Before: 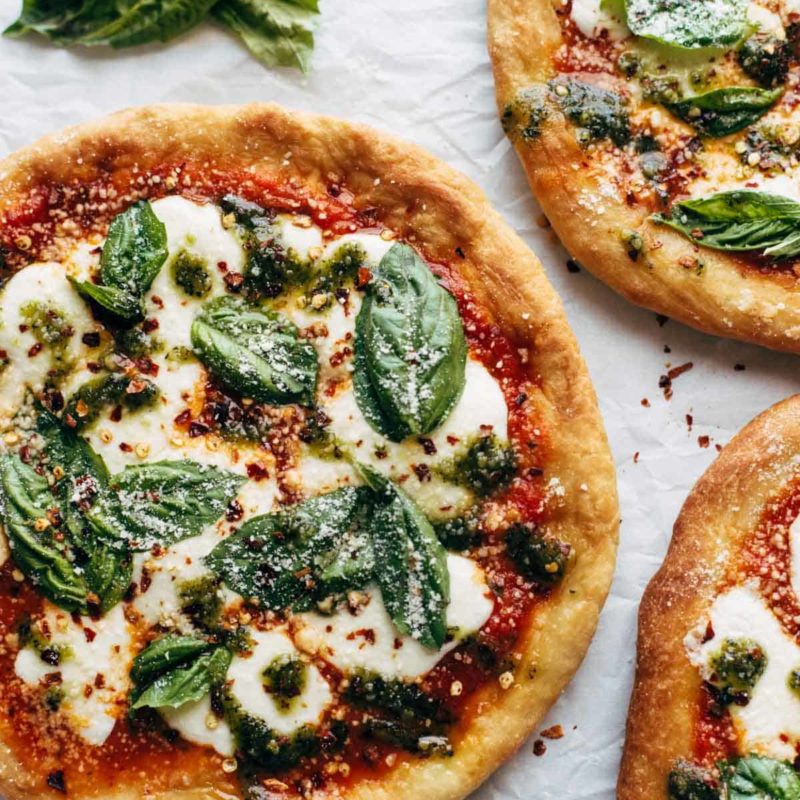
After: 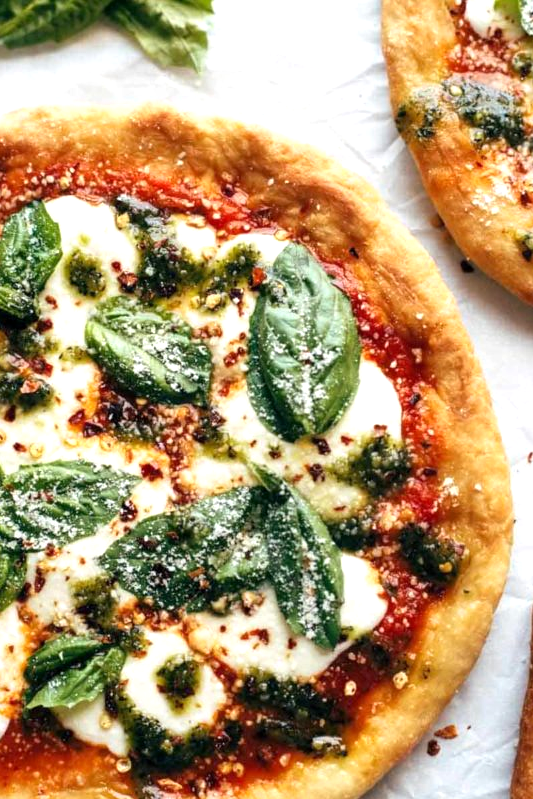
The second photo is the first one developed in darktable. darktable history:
crop and rotate: left 13.409%, right 19.907%
exposure: black level correction 0.001, exposure 0.499 EV, compensate highlight preservation false
